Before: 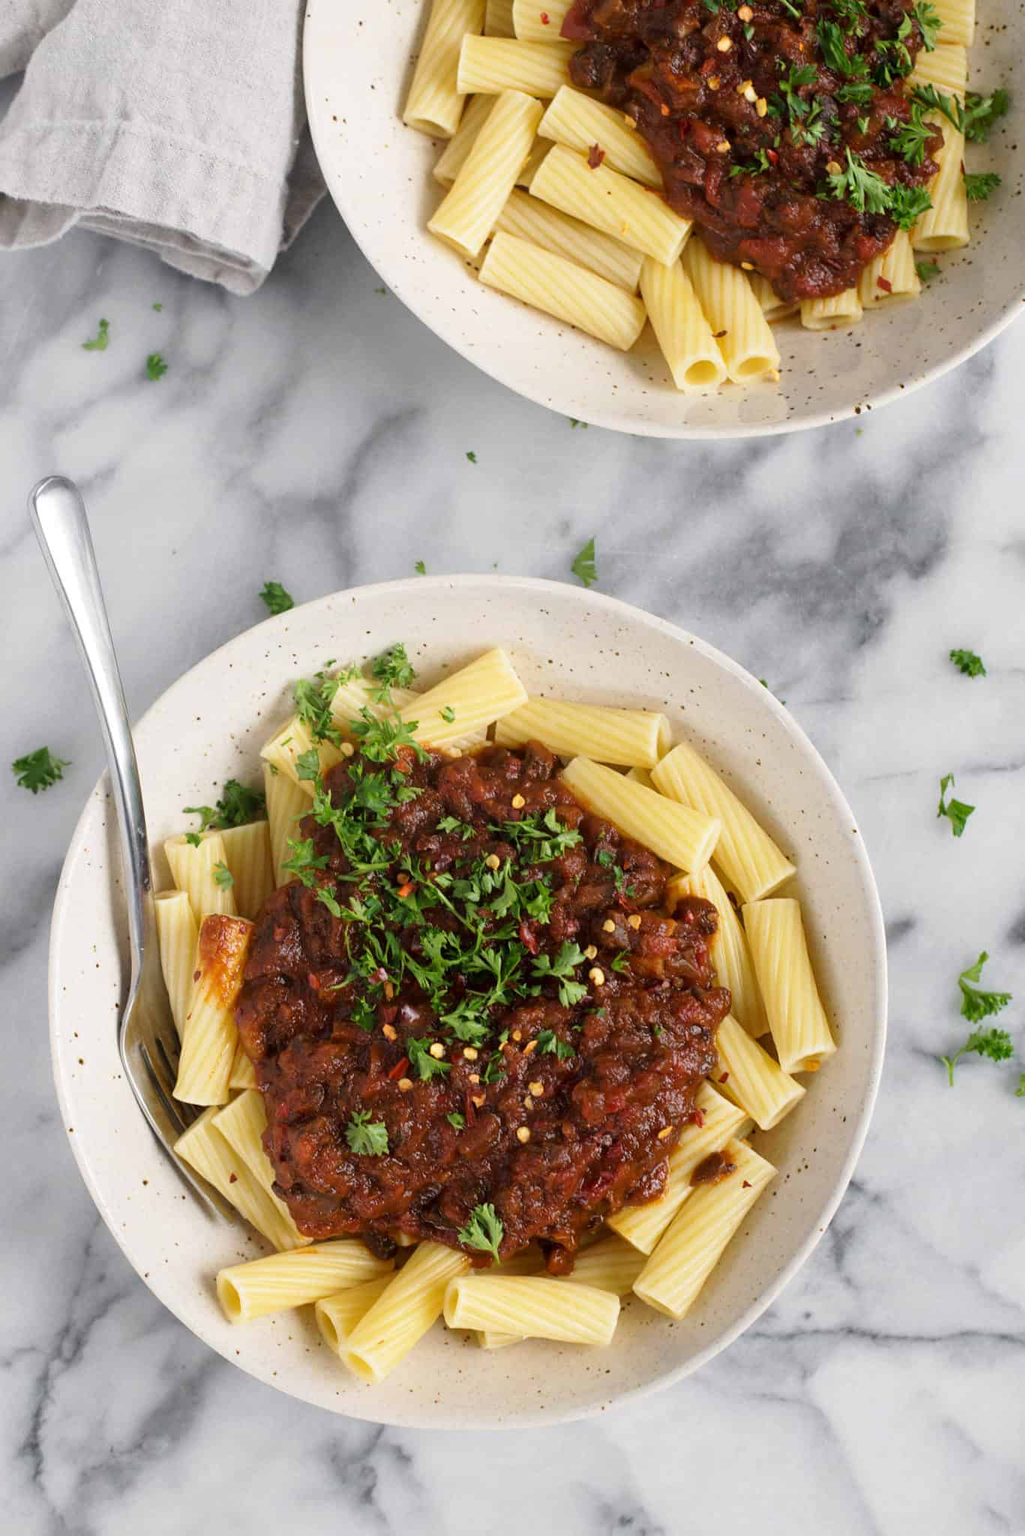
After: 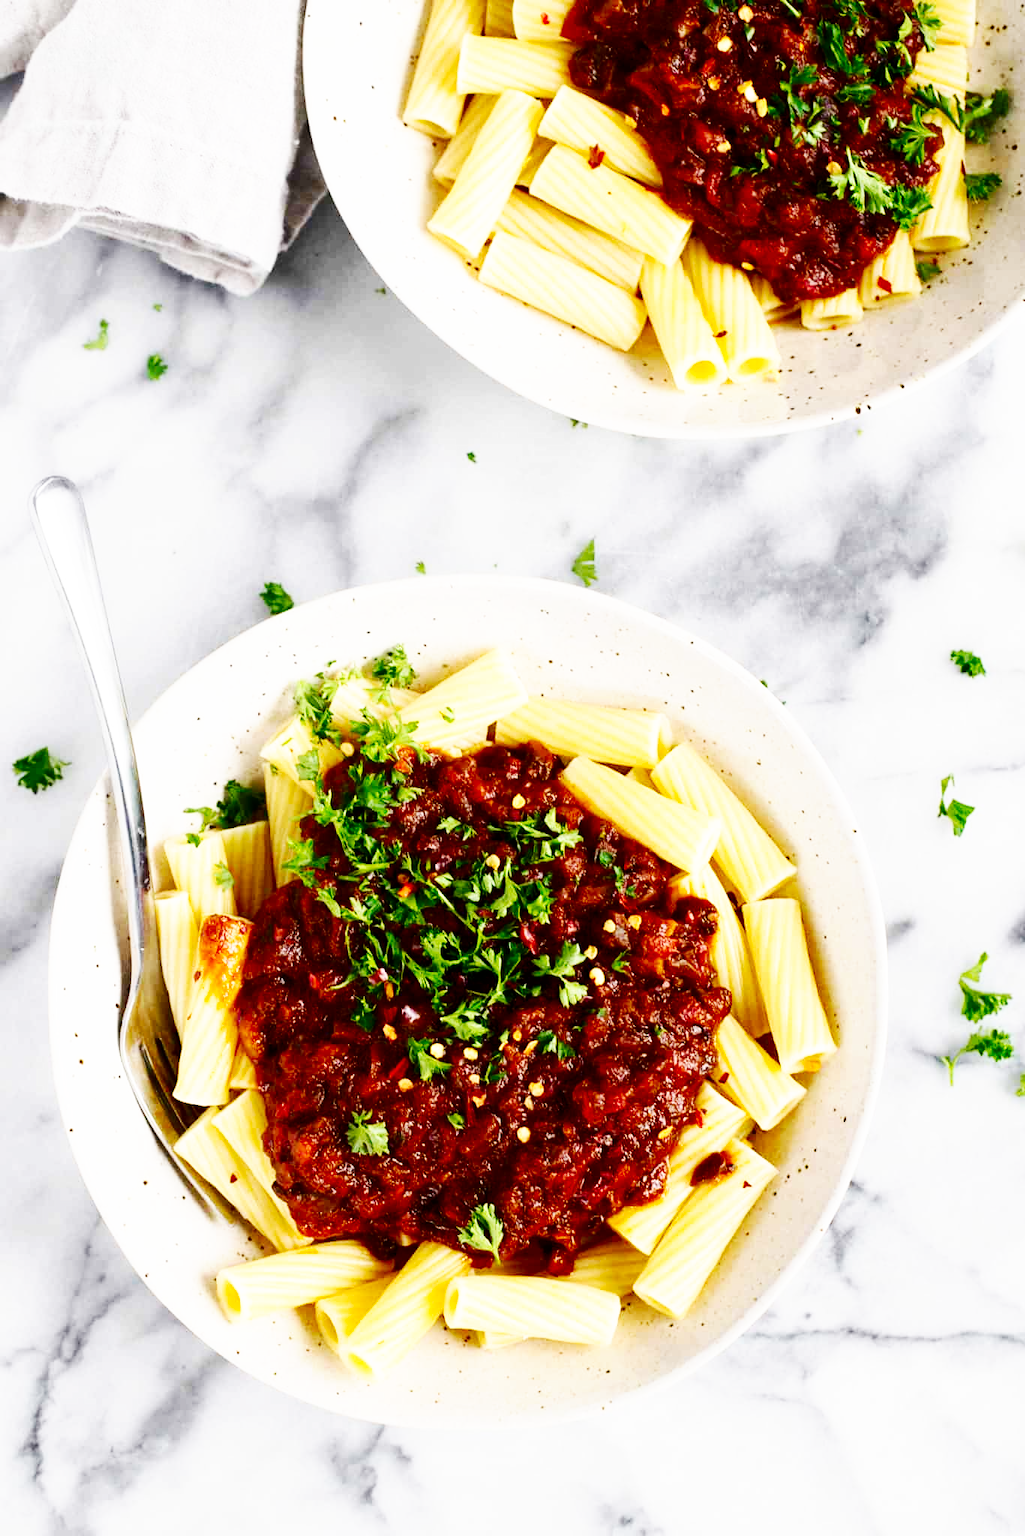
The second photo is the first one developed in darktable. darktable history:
base curve: curves: ch0 [(0, 0) (0.007, 0.004) (0.027, 0.03) (0.046, 0.07) (0.207, 0.54) (0.442, 0.872) (0.673, 0.972) (1, 1)], preserve colors none
contrast brightness saturation: contrast 0.134, brightness -0.234, saturation 0.138
